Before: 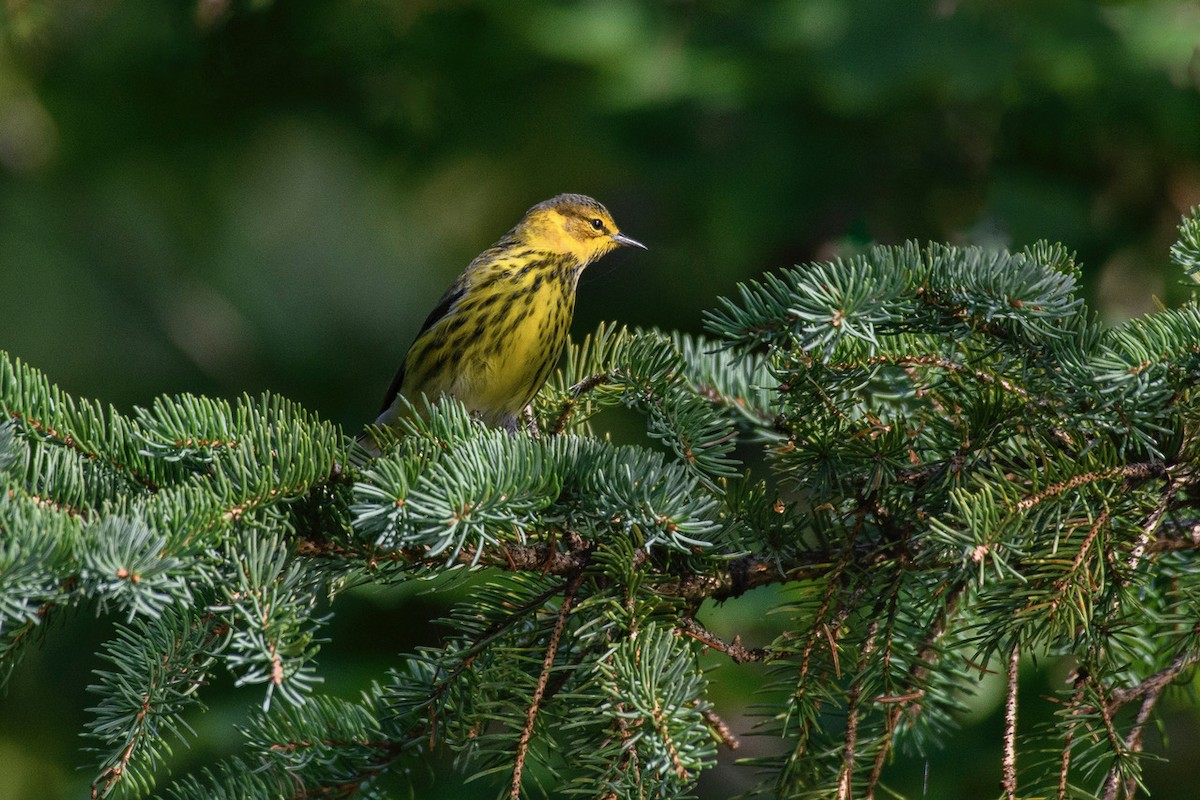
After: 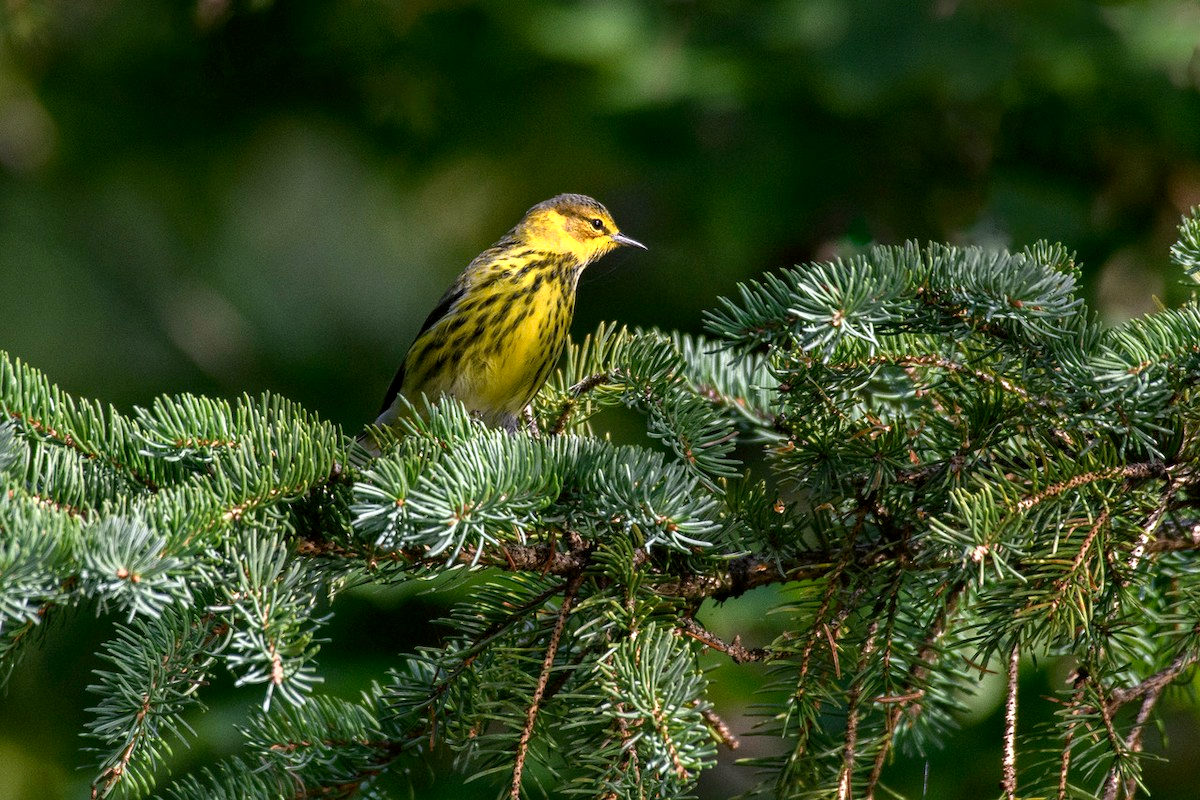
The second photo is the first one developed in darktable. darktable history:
color correction: highlights a* 2.99, highlights b* -1.18, shadows a* -0.113, shadows b* 2.27, saturation 0.983
tone equalizer: -8 EV -0.747 EV, -7 EV -0.738 EV, -6 EV -0.603 EV, -5 EV -0.422 EV, -3 EV 0.377 EV, -2 EV 0.6 EV, -1 EV 0.68 EV, +0 EV 0.731 EV, smoothing diameter 25%, edges refinement/feathering 5.83, preserve details guided filter
